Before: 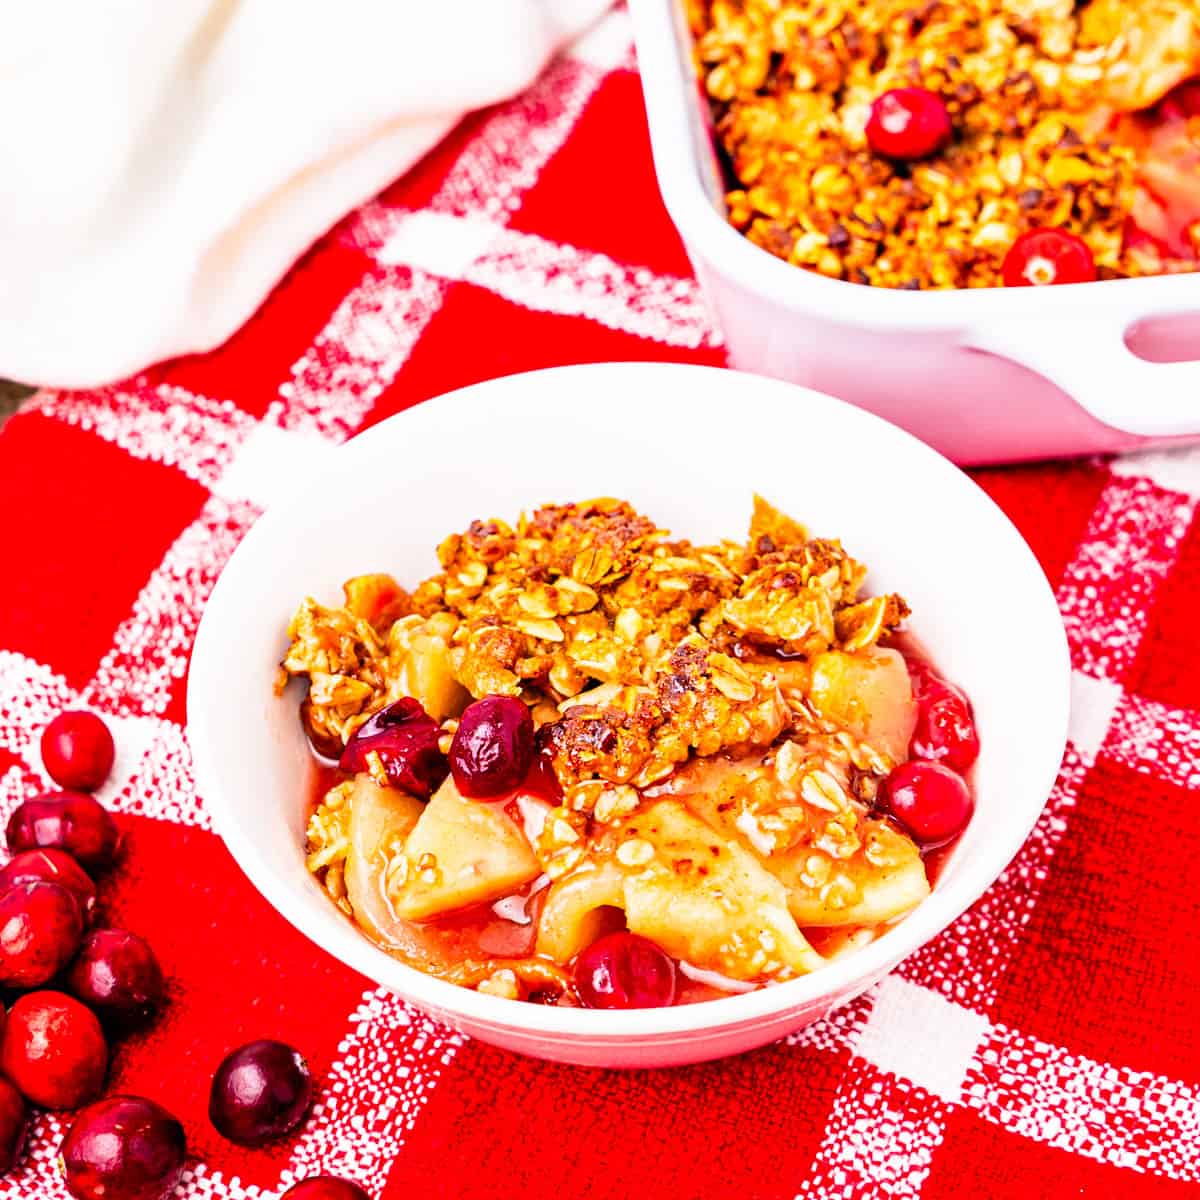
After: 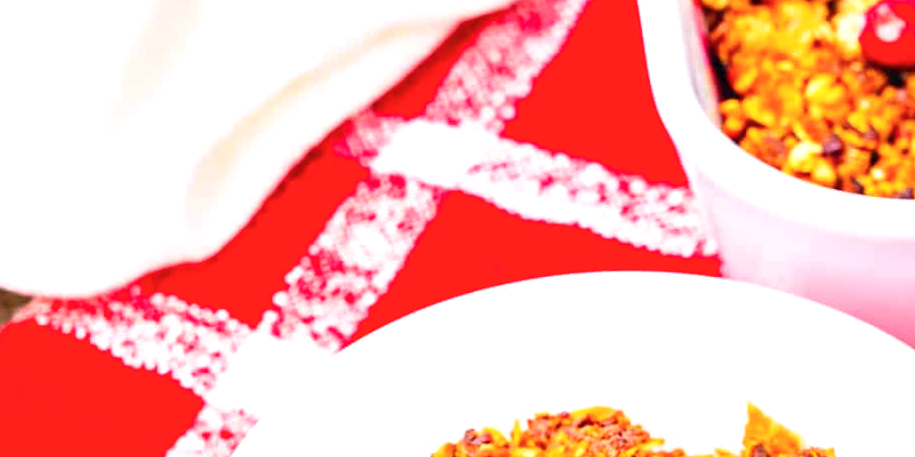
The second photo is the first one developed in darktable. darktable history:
crop: left 0.579%, top 7.627%, right 23.167%, bottom 54.275%
color balance rgb: contrast -10%
exposure: black level correction 0, exposure 0.5 EV, compensate highlight preservation false
